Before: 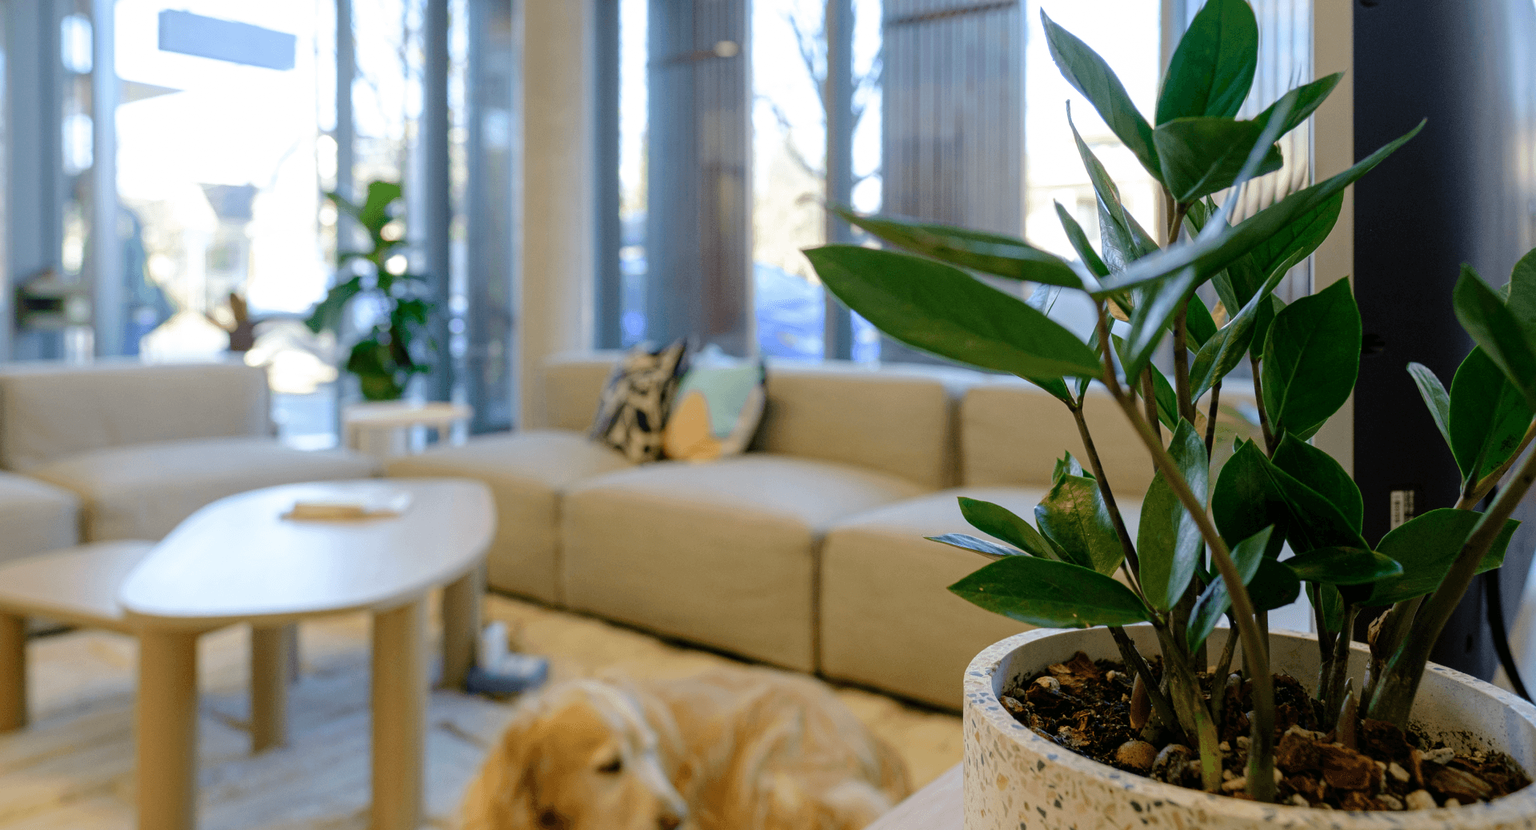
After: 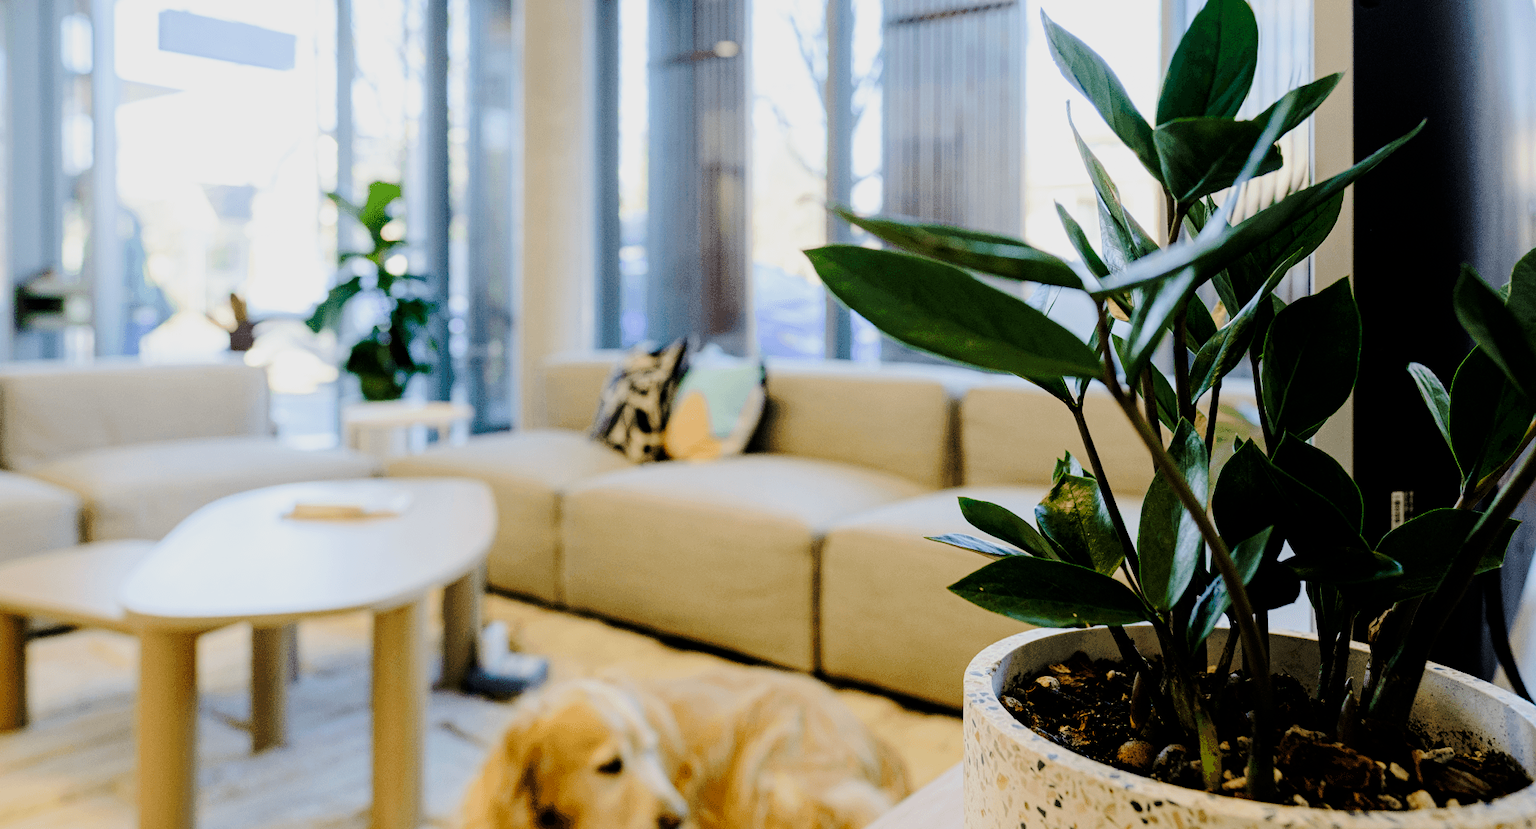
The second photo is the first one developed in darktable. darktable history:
filmic rgb: black relative exposure -5.03 EV, white relative exposure 3.95 EV, hardness 2.89, contrast 1.489
exposure: exposure 0.296 EV, compensate exposure bias true, compensate highlight preservation false
tone curve: curves: ch0 [(0, 0) (0.23, 0.189) (0.486, 0.52) (0.822, 0.825) (0.994, 0.955)]; ch1 [(0, 0) (0.226, 0.261) (0.379, 0.442) (0.469, 0.468) (0.495, 0.498) (0.514, 0.509) (0.561, 0.603) (0.59, 0.656) (1, 1)]; ch2 [(0, 0) (0.269, 0.299) (0.459, 0.43) (0.498, 0.5) (0.523, 0.52) (0.586, 0.569) (0.635, 0.617) (0.659, 0.681) (0.718, 0.764) (1, 1)], preserve colors none
